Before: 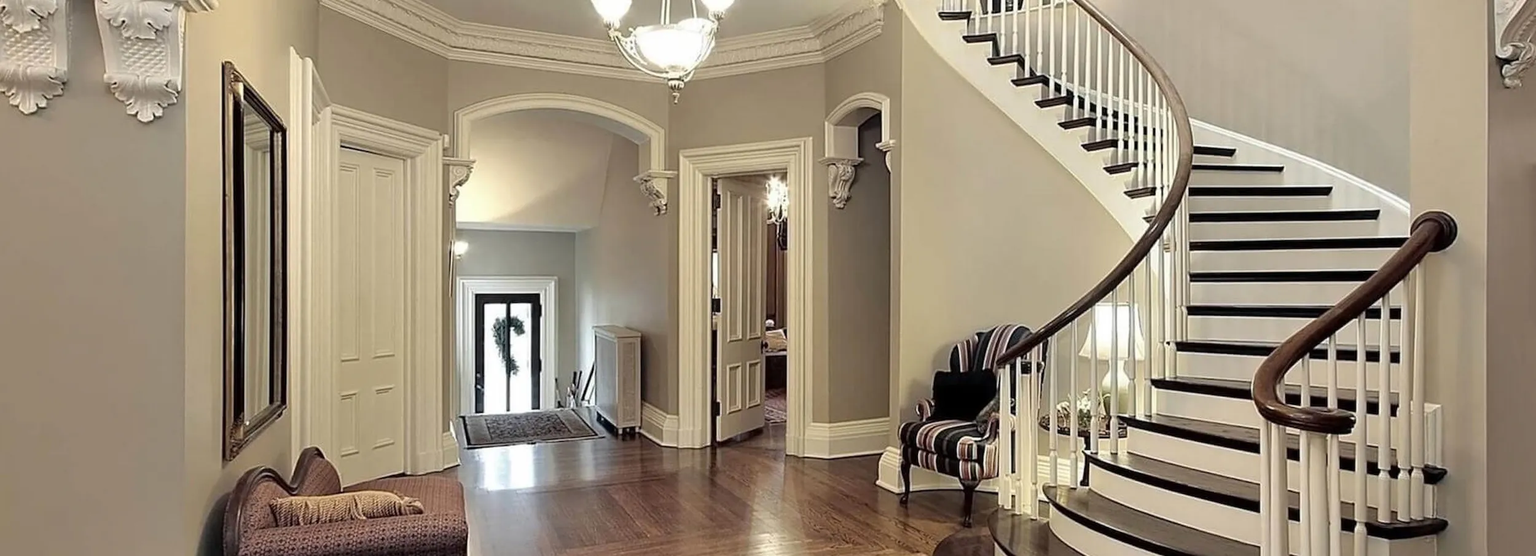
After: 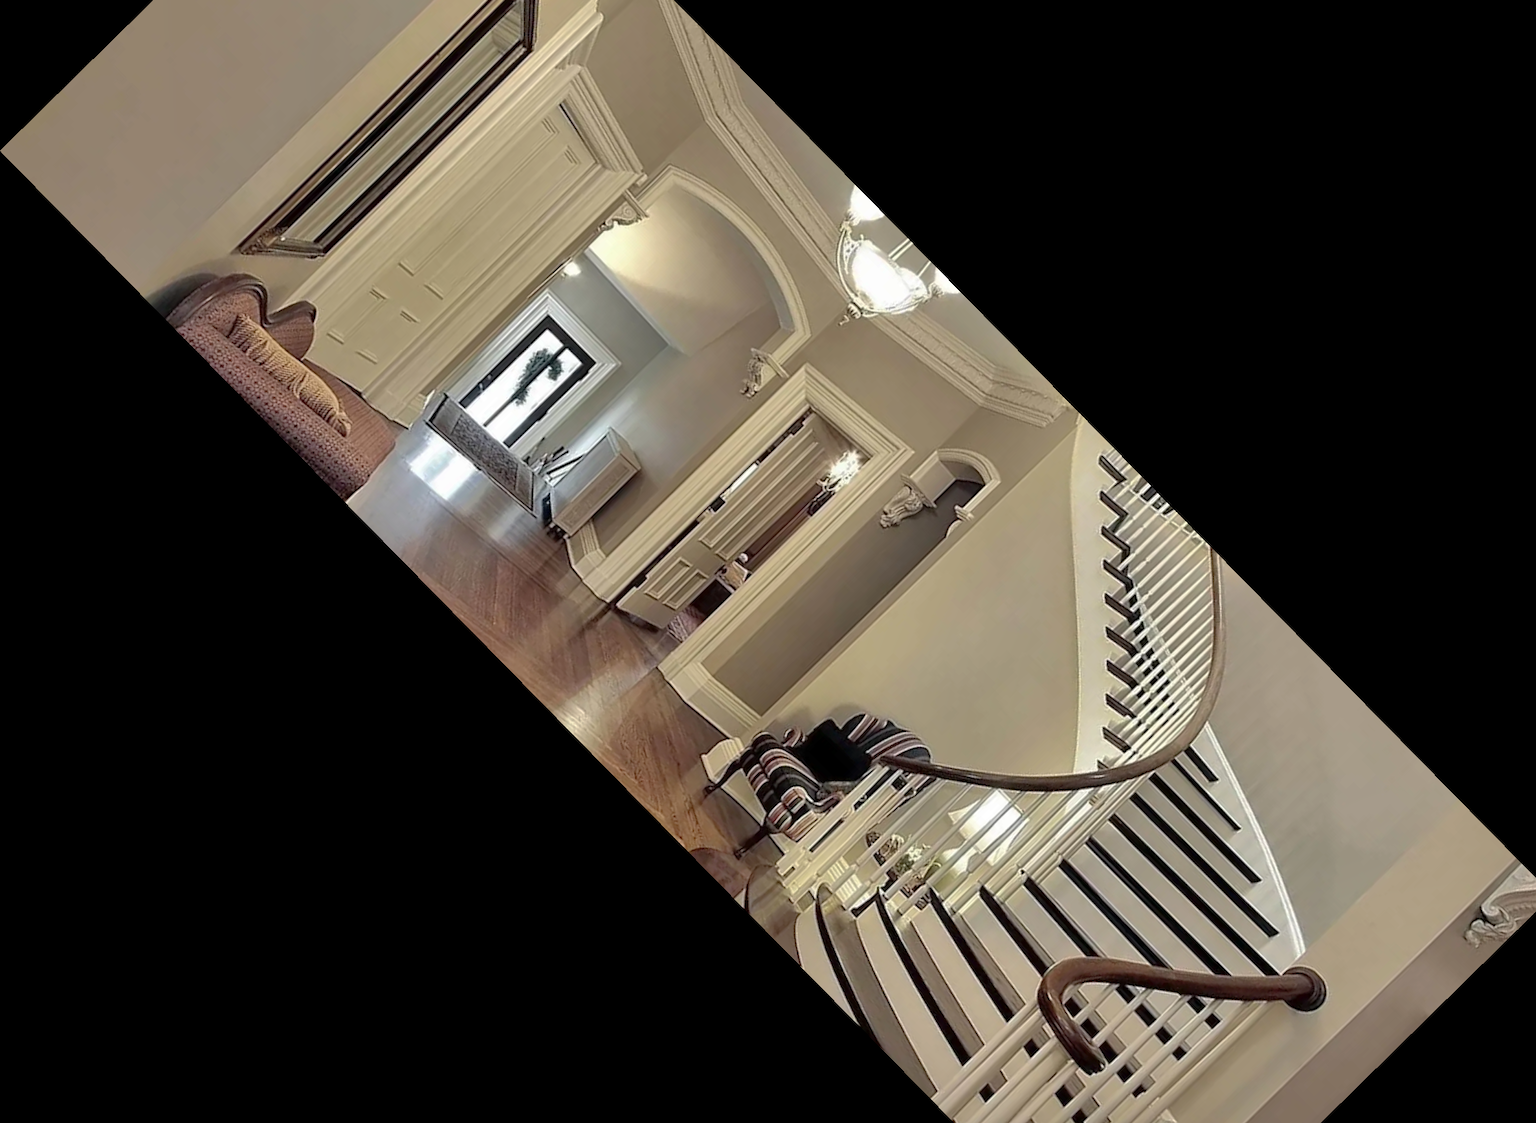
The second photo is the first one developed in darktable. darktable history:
crop and rotate: angle -45.53°, top 16.597%, right 1.008%, bottom 11.638%
shadows and highlights: highlights -60.05
